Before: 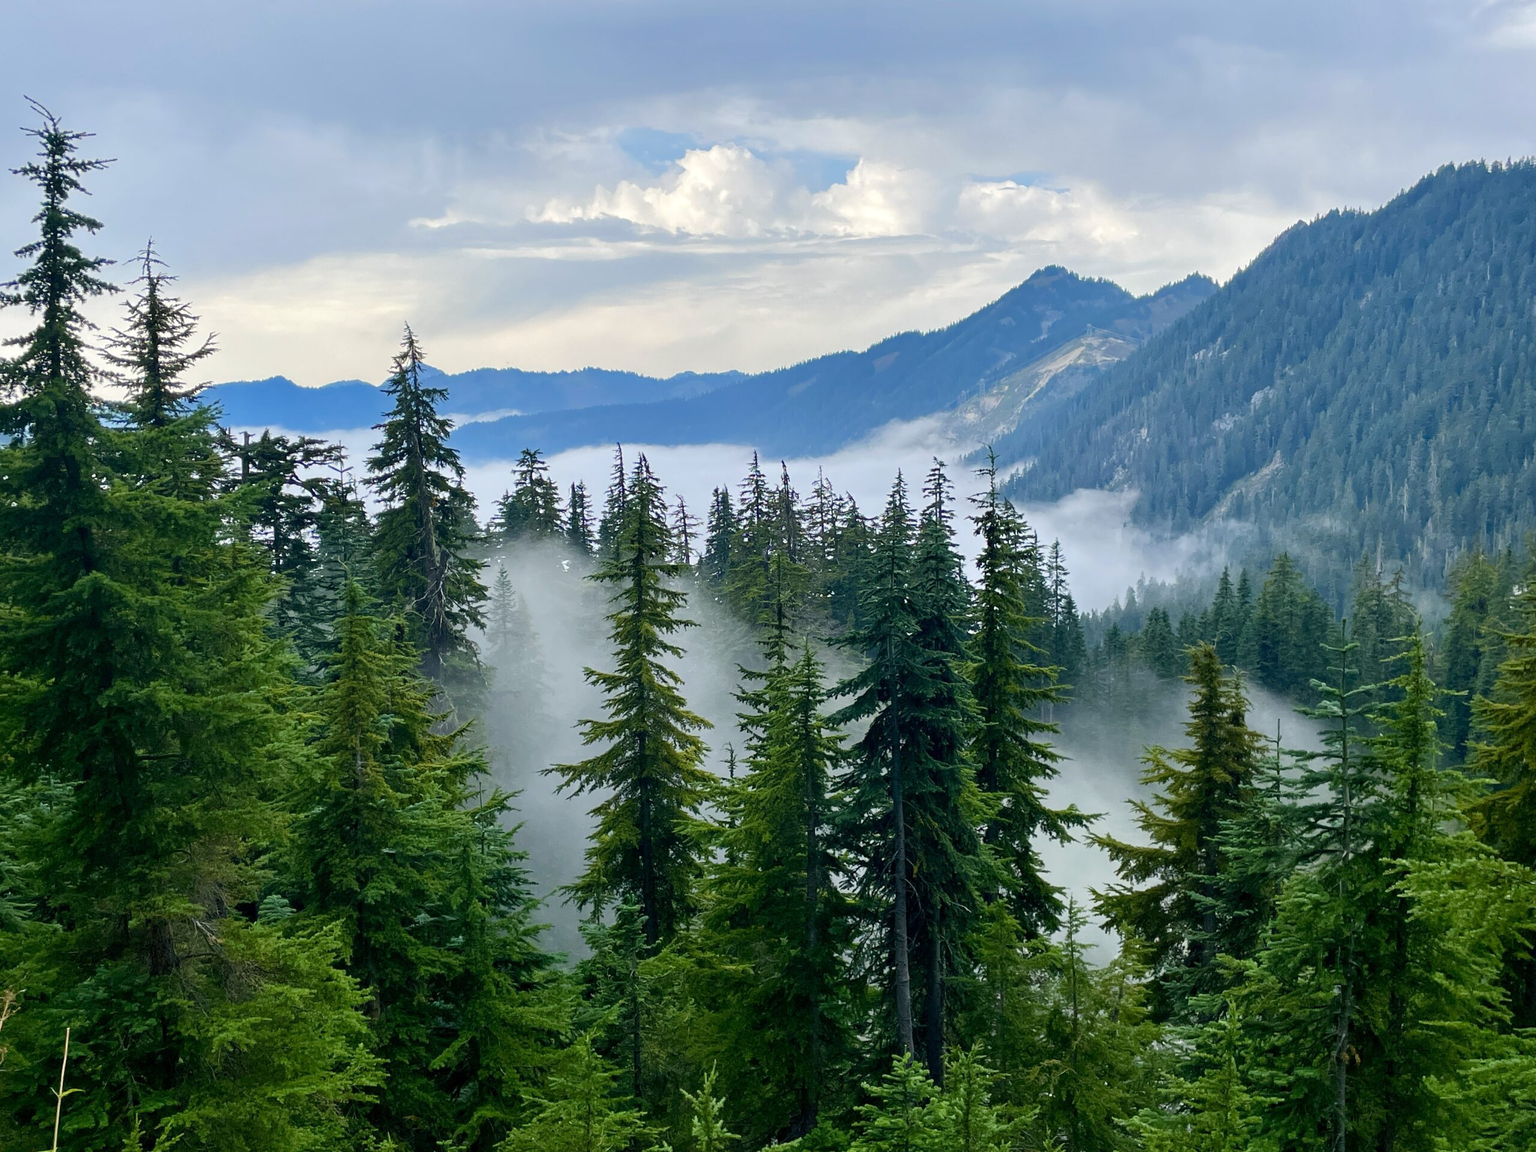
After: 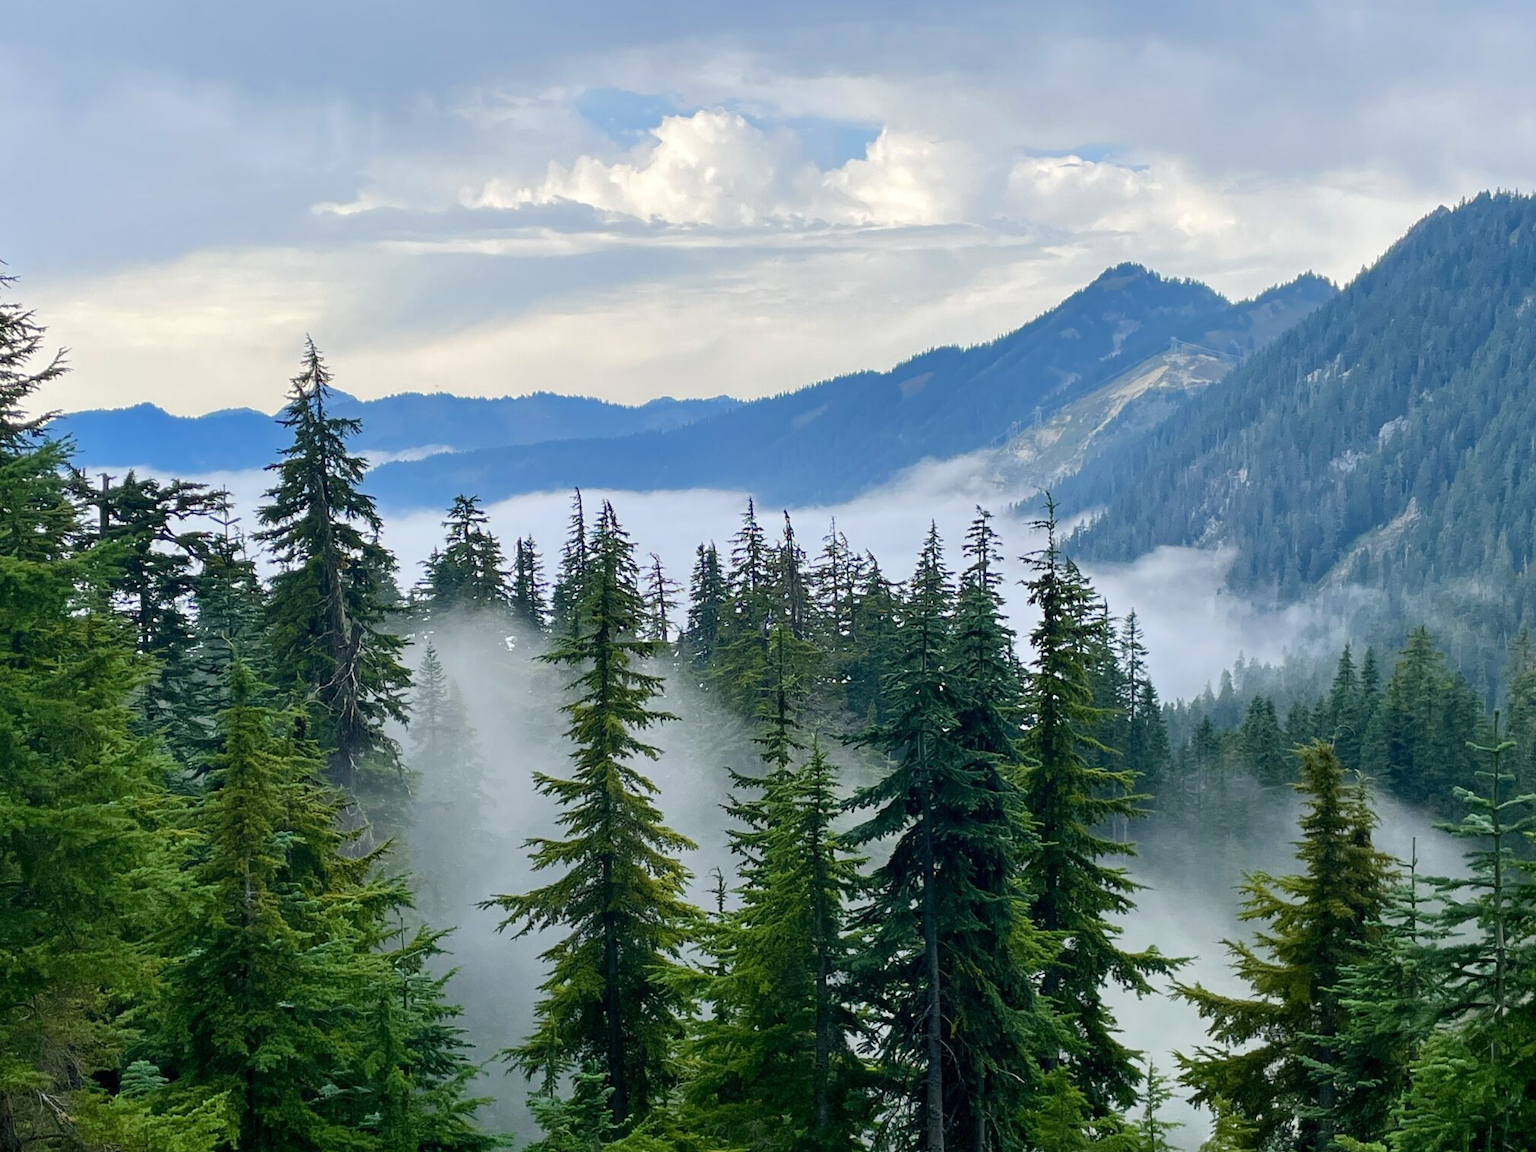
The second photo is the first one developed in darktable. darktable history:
crop and rotate: left 10.662%, top 5.056%, right 10.405%, bottom 15.957%
